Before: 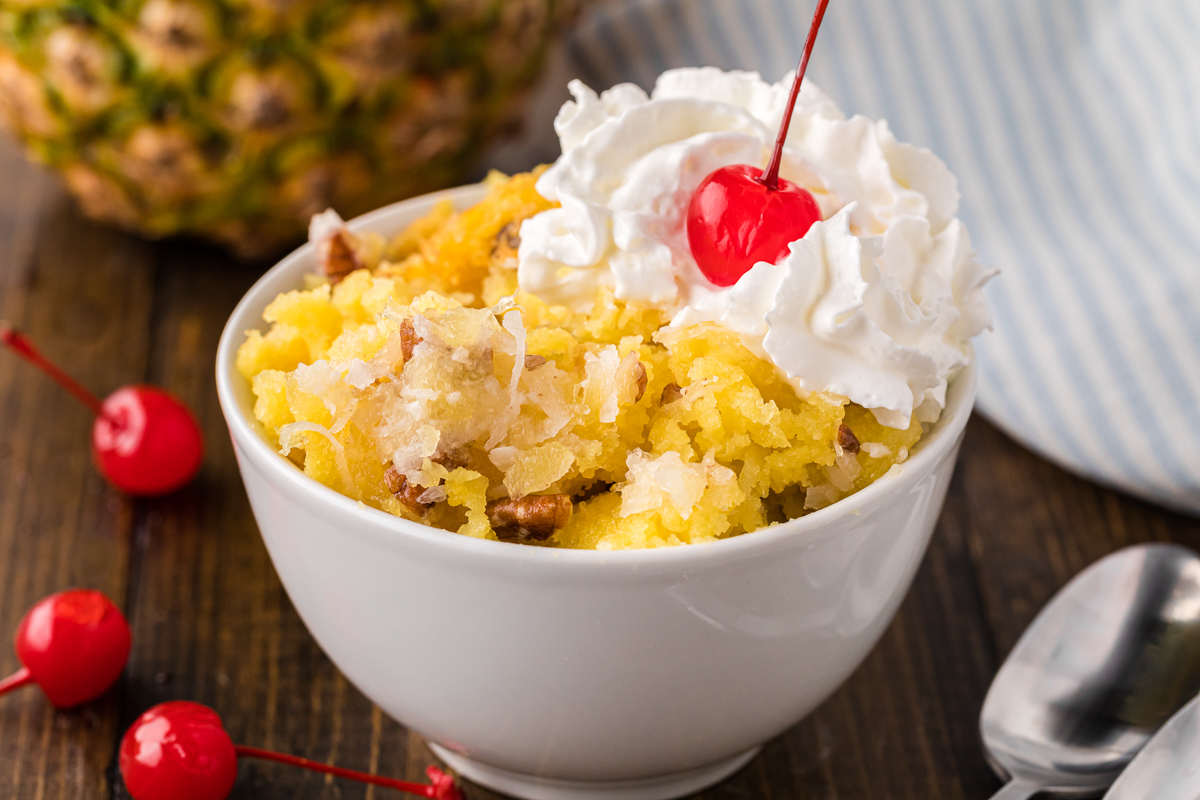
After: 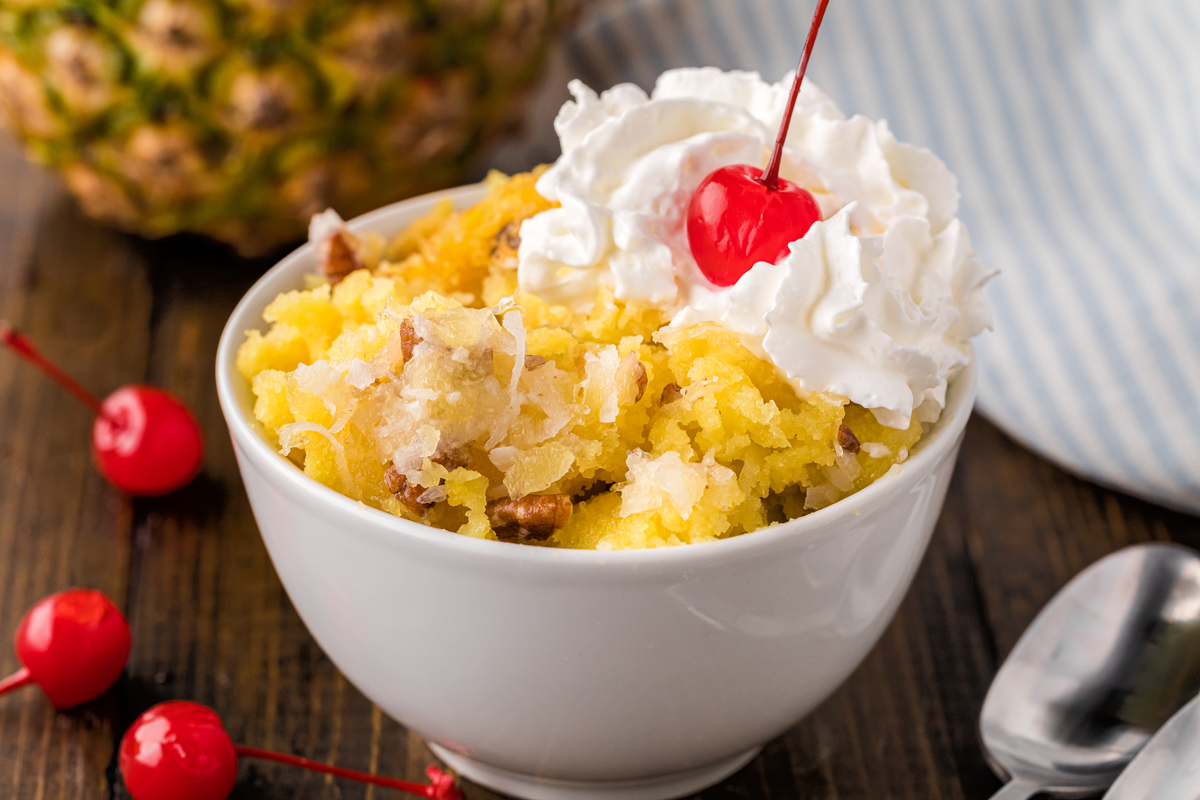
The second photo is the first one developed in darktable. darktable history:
tone equalizer: -8 EV -1.84 EV, -7 EV -1.15 EV, -6 EV -1.65 EV
